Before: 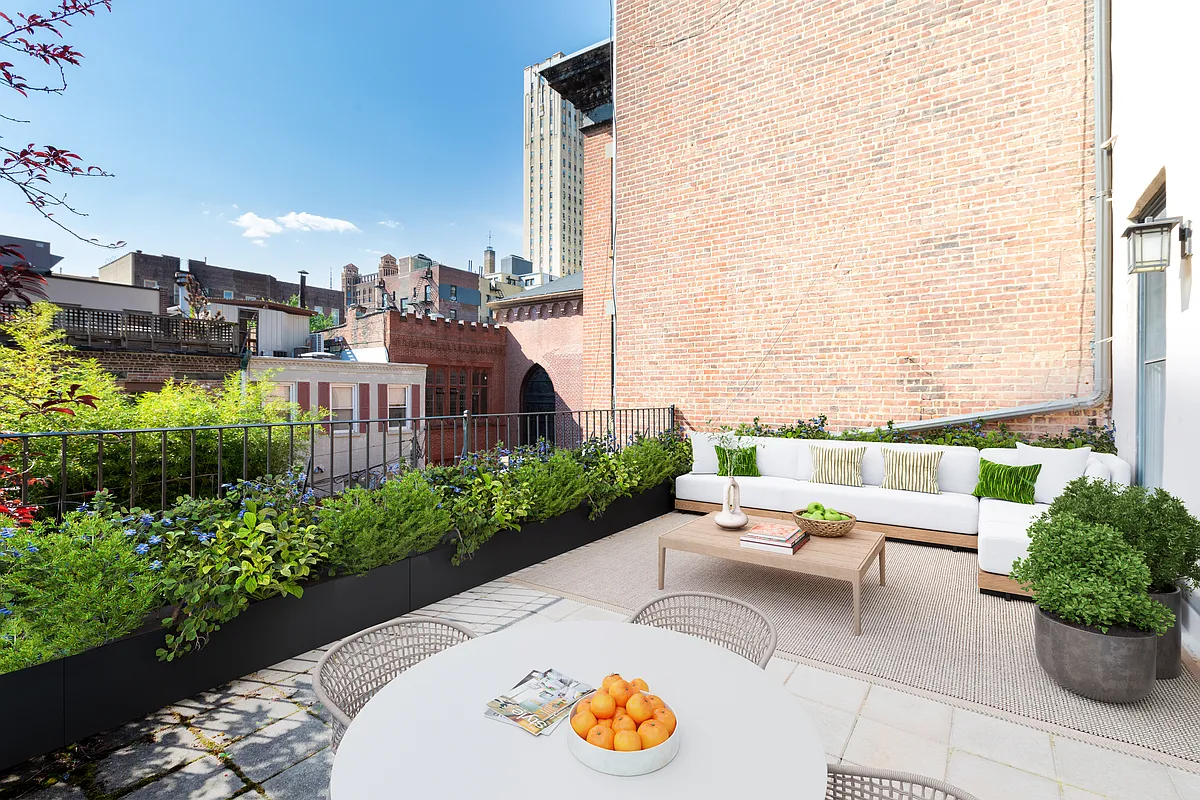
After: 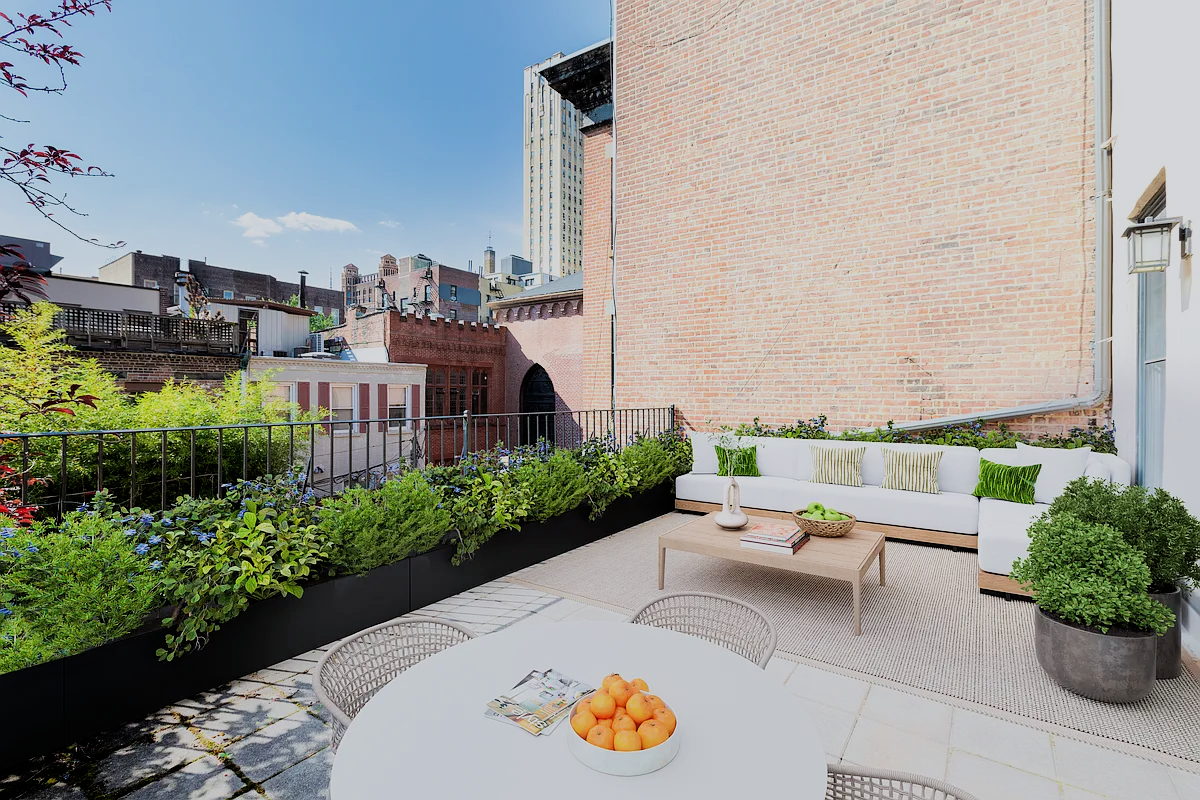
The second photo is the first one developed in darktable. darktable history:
velvia: strength 6%
filmic rgb: black relative exposure -7.65 EV, white relative exposure 4.56 EV, hardness 3.61, contrast 1.05
white balance: red 0.988, blue 1.017
